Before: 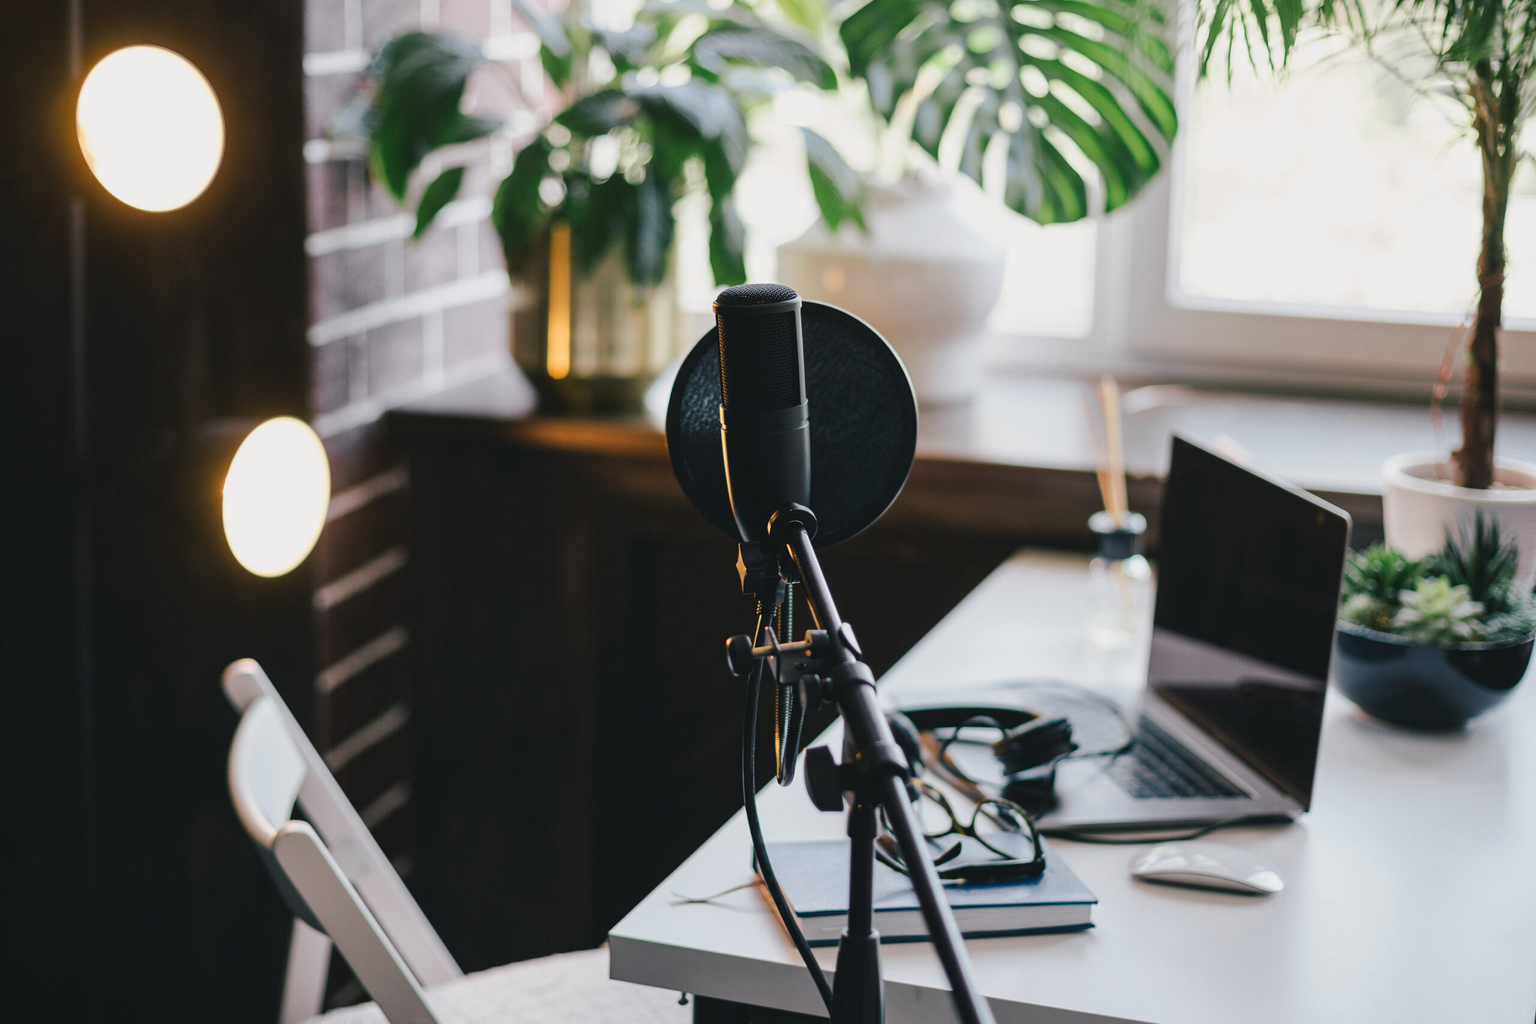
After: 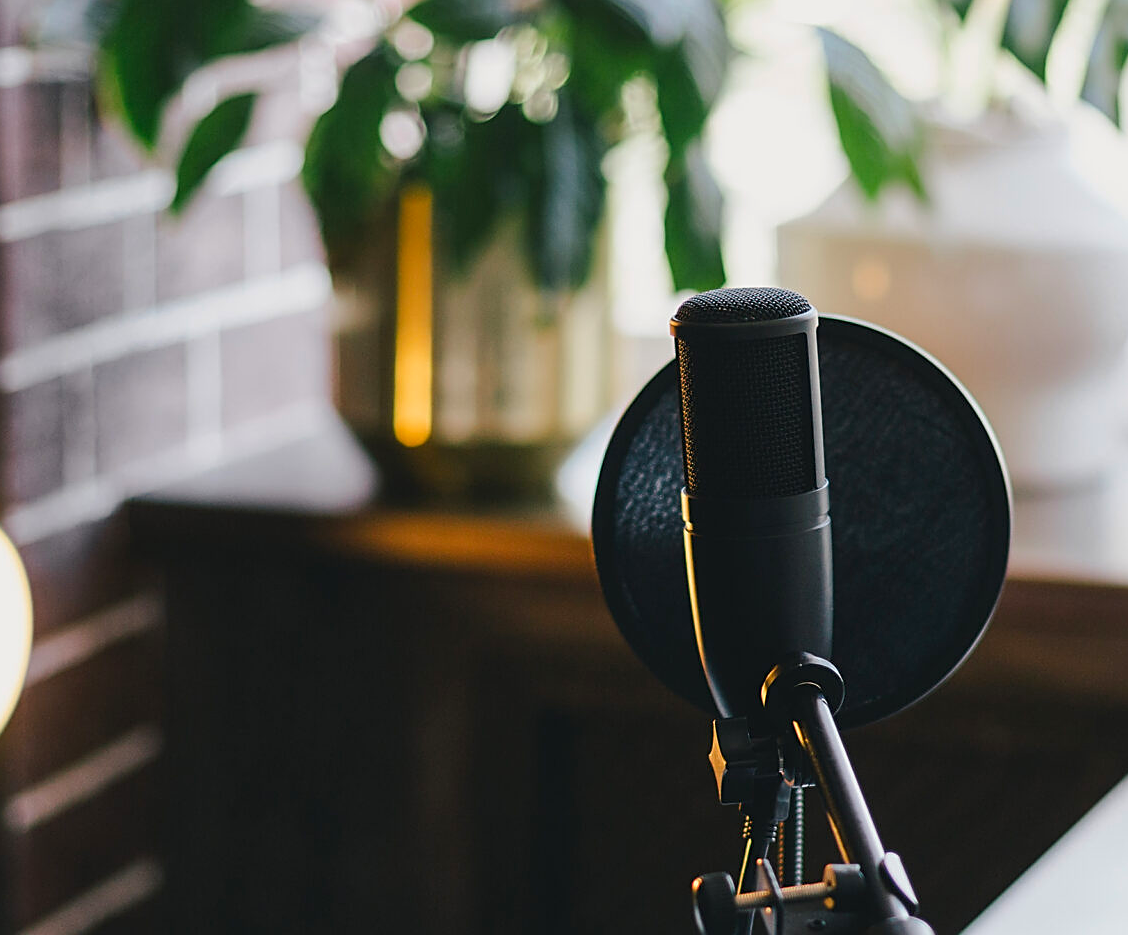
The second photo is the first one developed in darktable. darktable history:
color balance rgb: perceptual saturation grading › global saturation 10%, global vibrance 20%
crop: left 20.248%, top 10.86%, right 35.675%, bottom 34.321%
sharpen: on, module defaults
